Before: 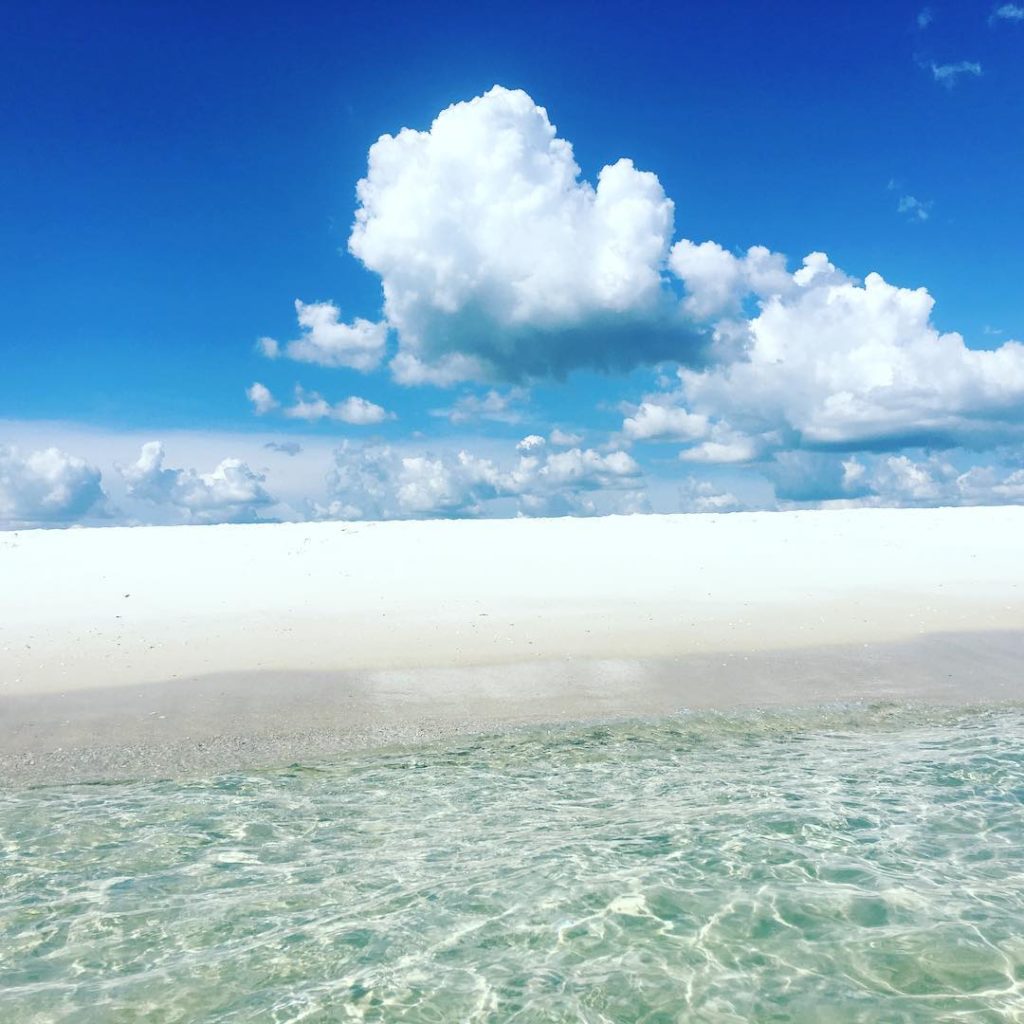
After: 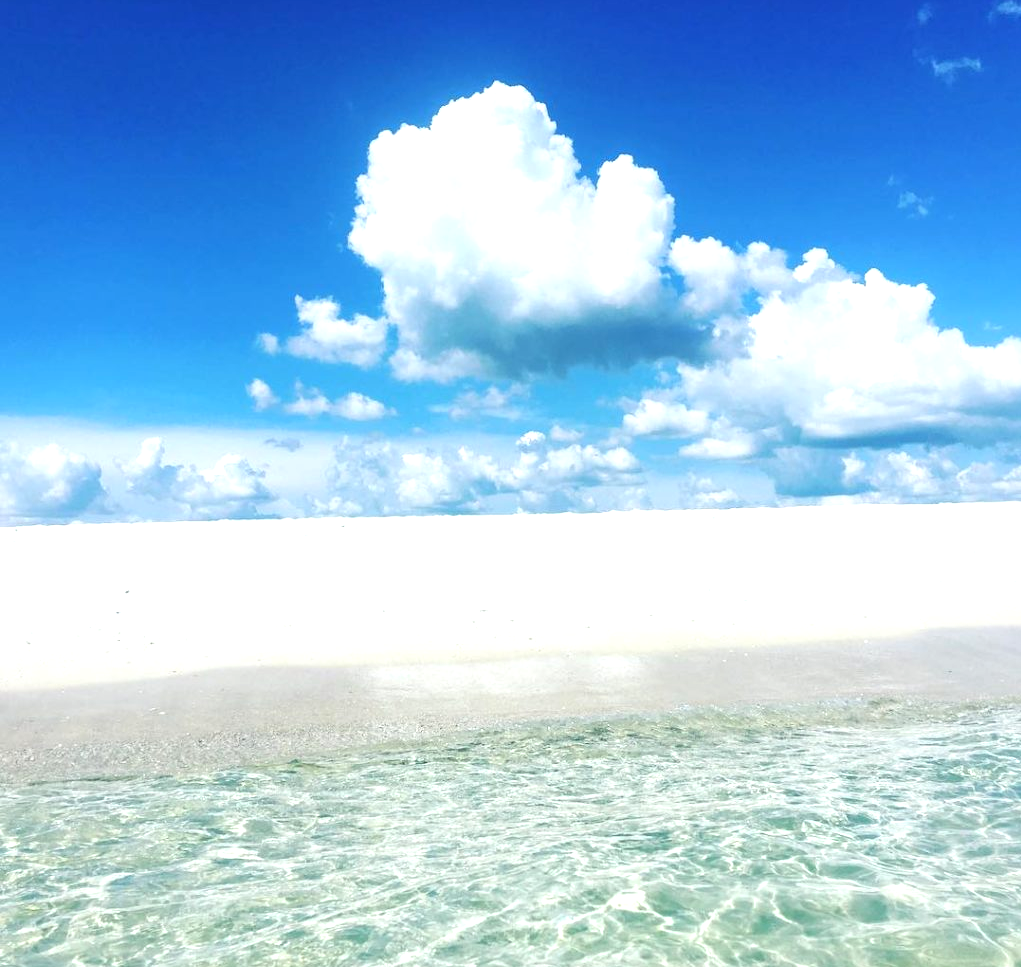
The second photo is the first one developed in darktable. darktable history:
crop: top 0.448%, right 0.264%, bottom 5.045%
exposure: black level correction 0.001, exposure 0.5 EV, compensate exposure bias true, compensate highlight preservation false
